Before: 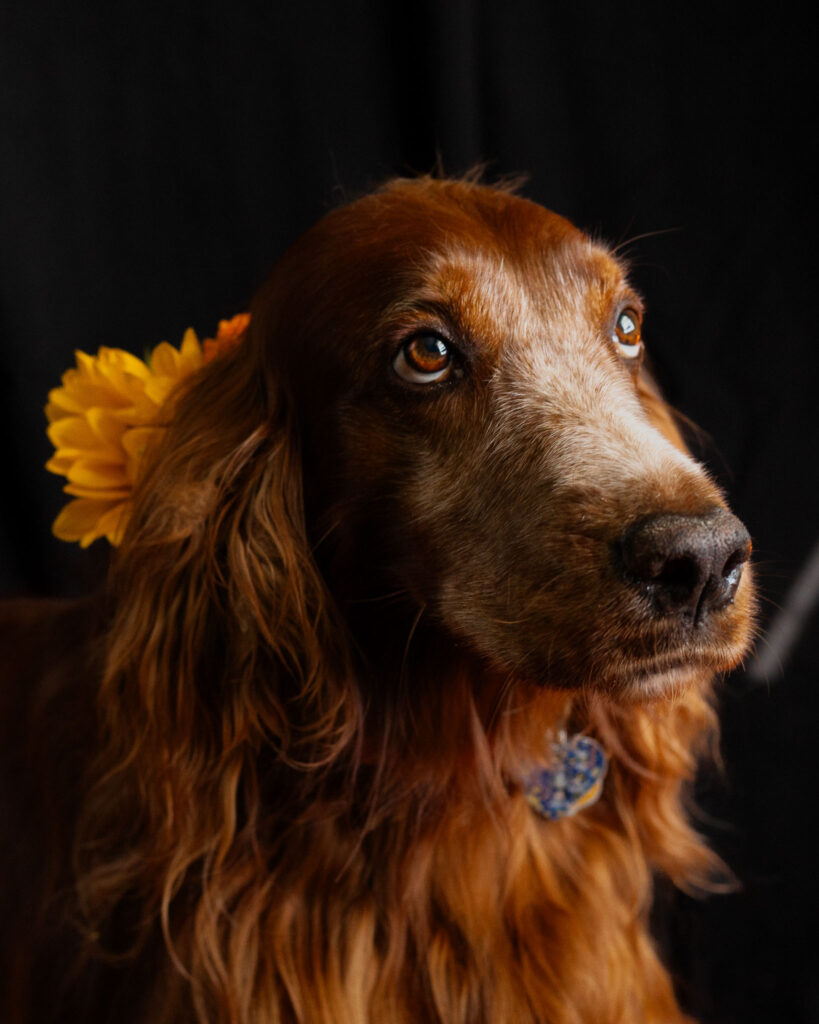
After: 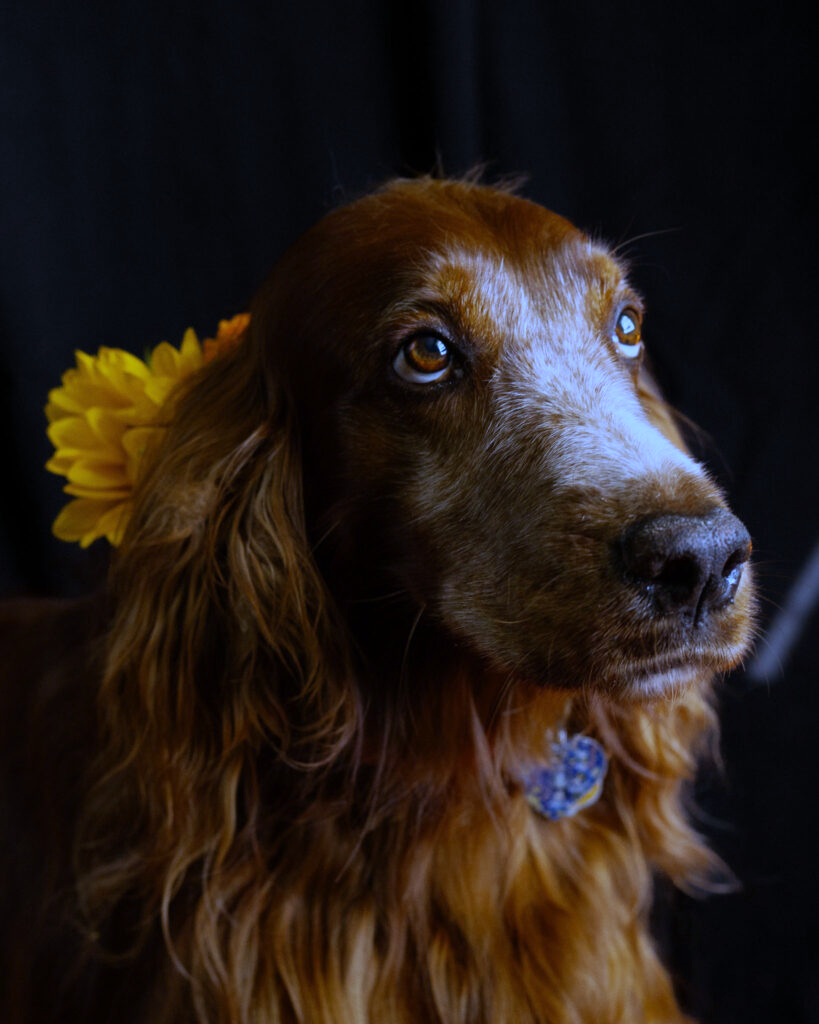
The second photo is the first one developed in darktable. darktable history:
white balance: red 0.766, blue 1.537
exposure: exposure 0 EV, compensate highlight preservation false
